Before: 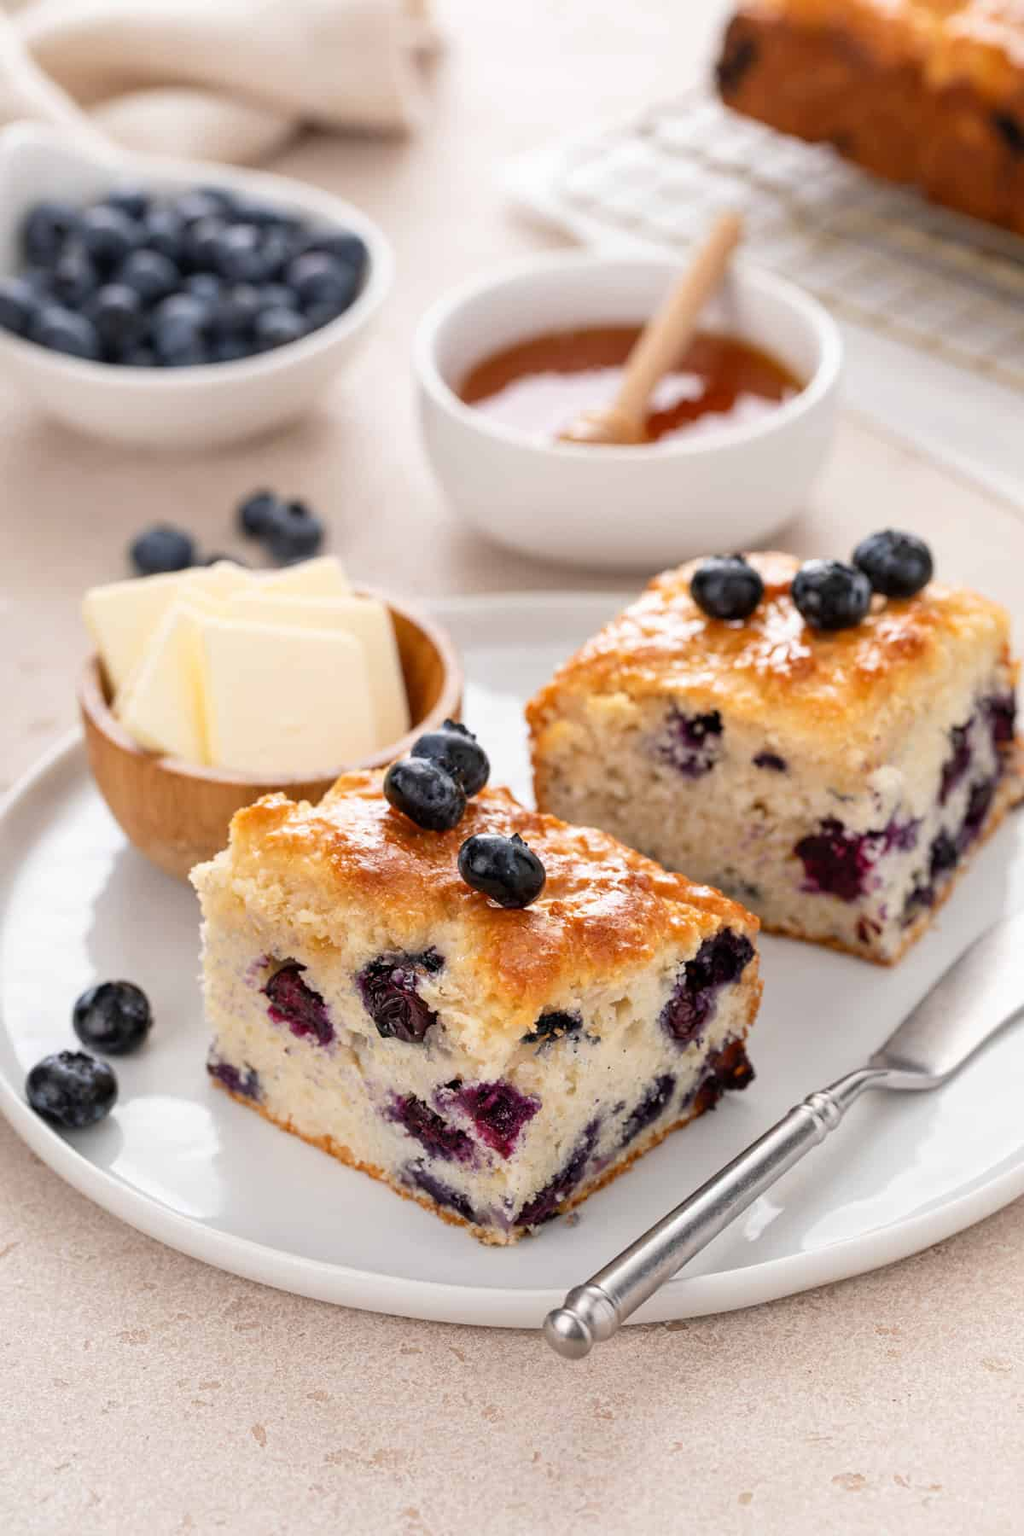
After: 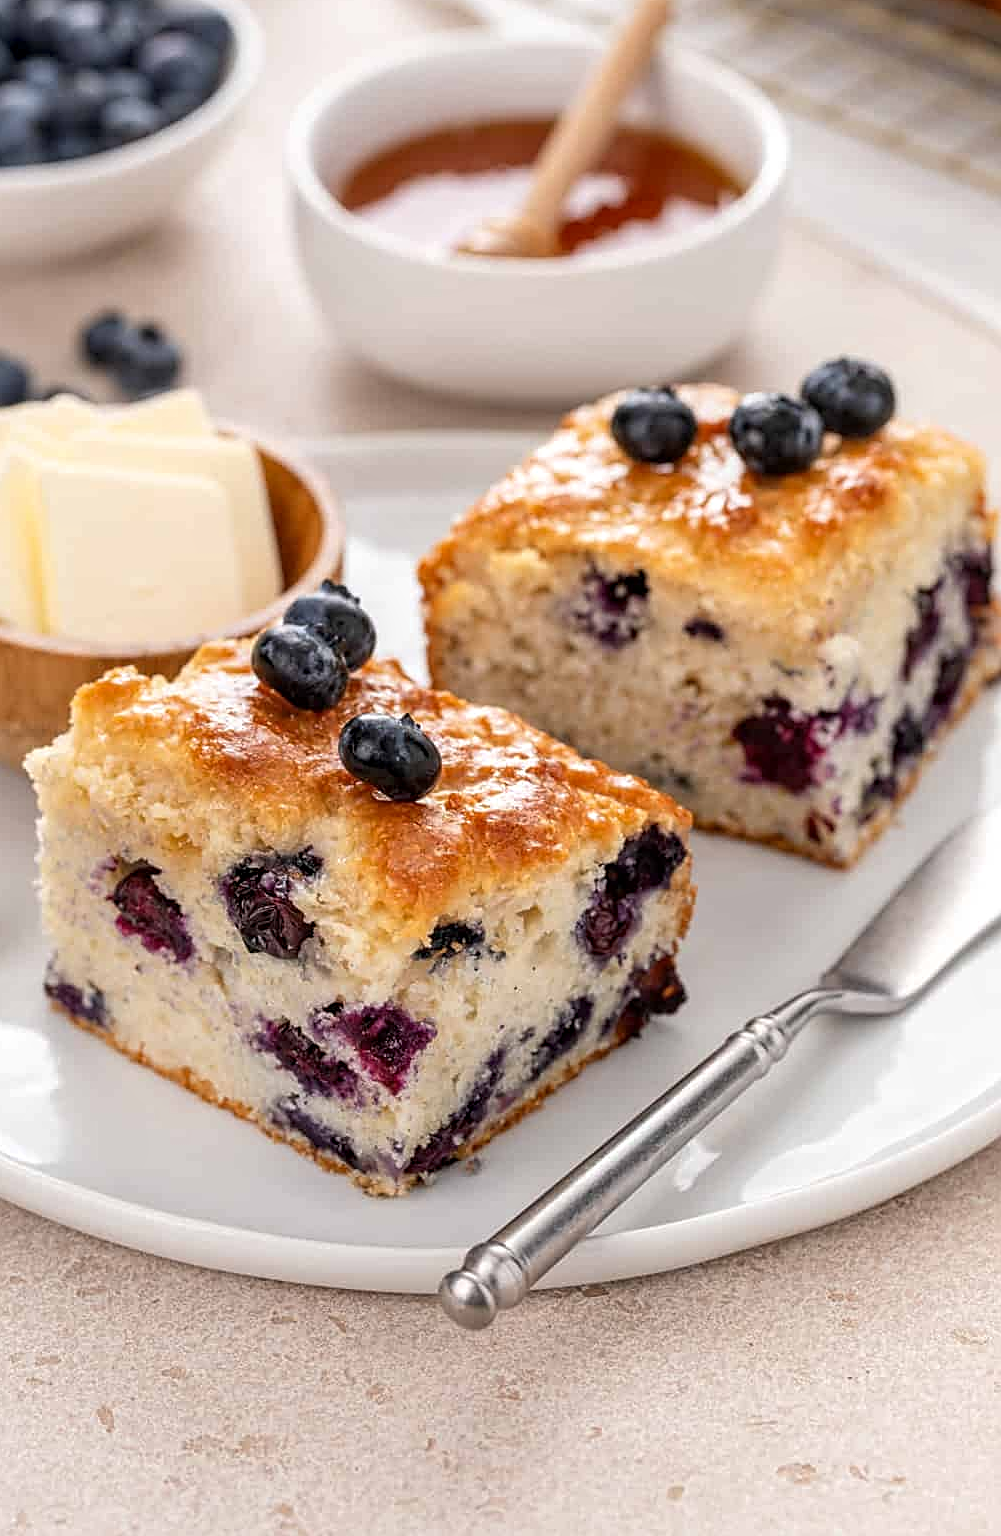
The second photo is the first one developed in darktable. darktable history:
crop: left 16.523%, top 14.627%
sharpen: on, module defaults
local contrast: on, module defaults
